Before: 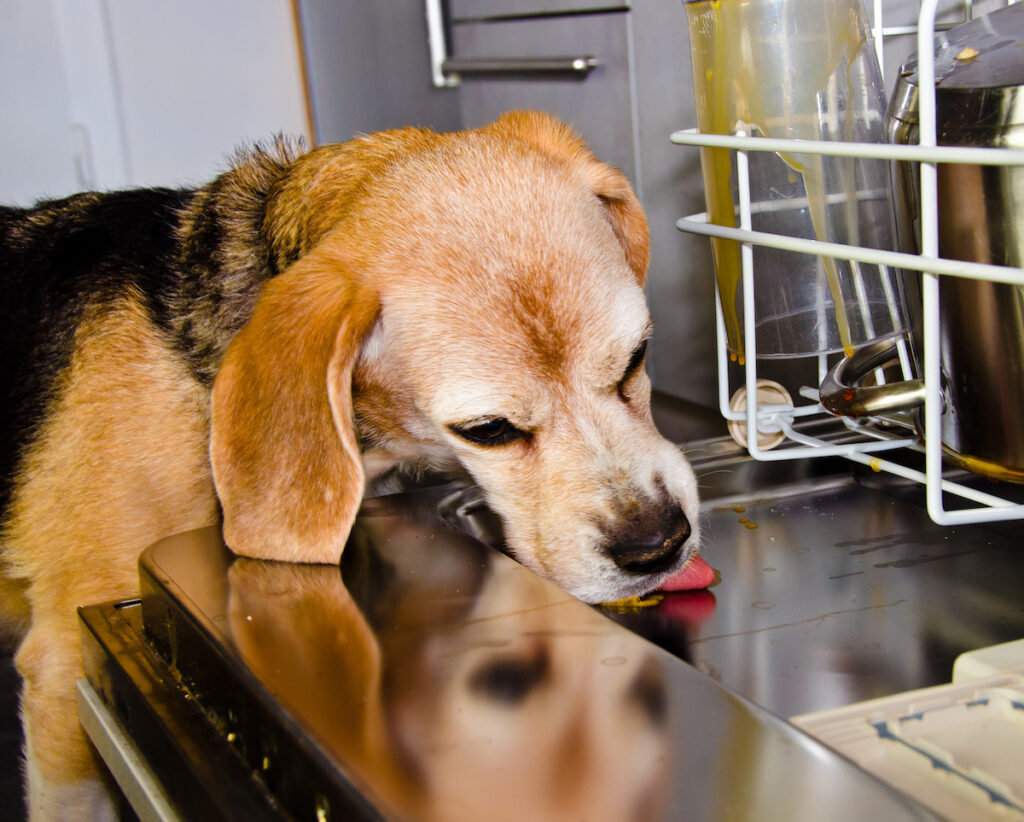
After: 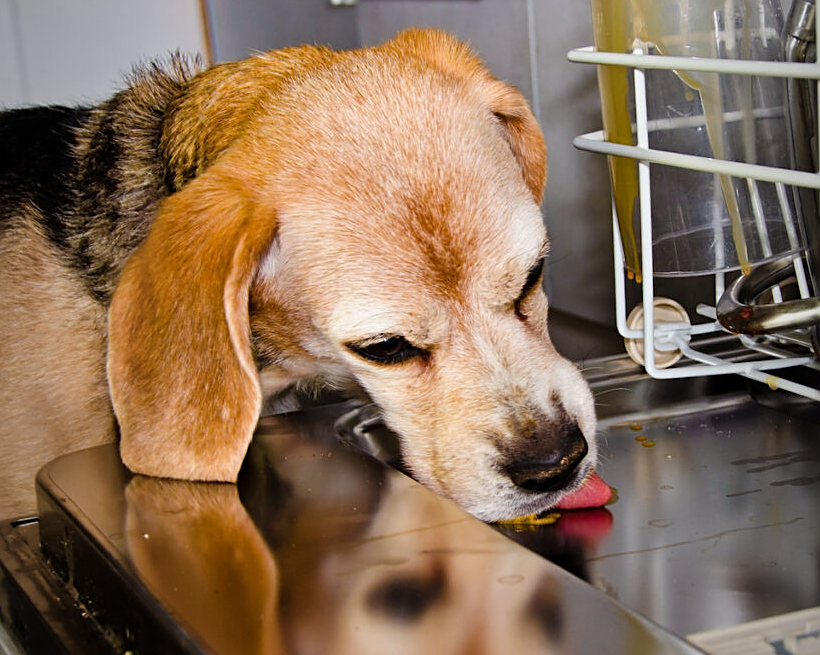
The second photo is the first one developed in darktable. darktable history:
sharpen: on, module defaults
vignetting: fall-off start 97.05%, fall-off radius 98.68%, width/height ratio 0.612, unbound false
crop and rotate: left 10.065%, top 9.987%, right 9.854%, bottom 10.287%
